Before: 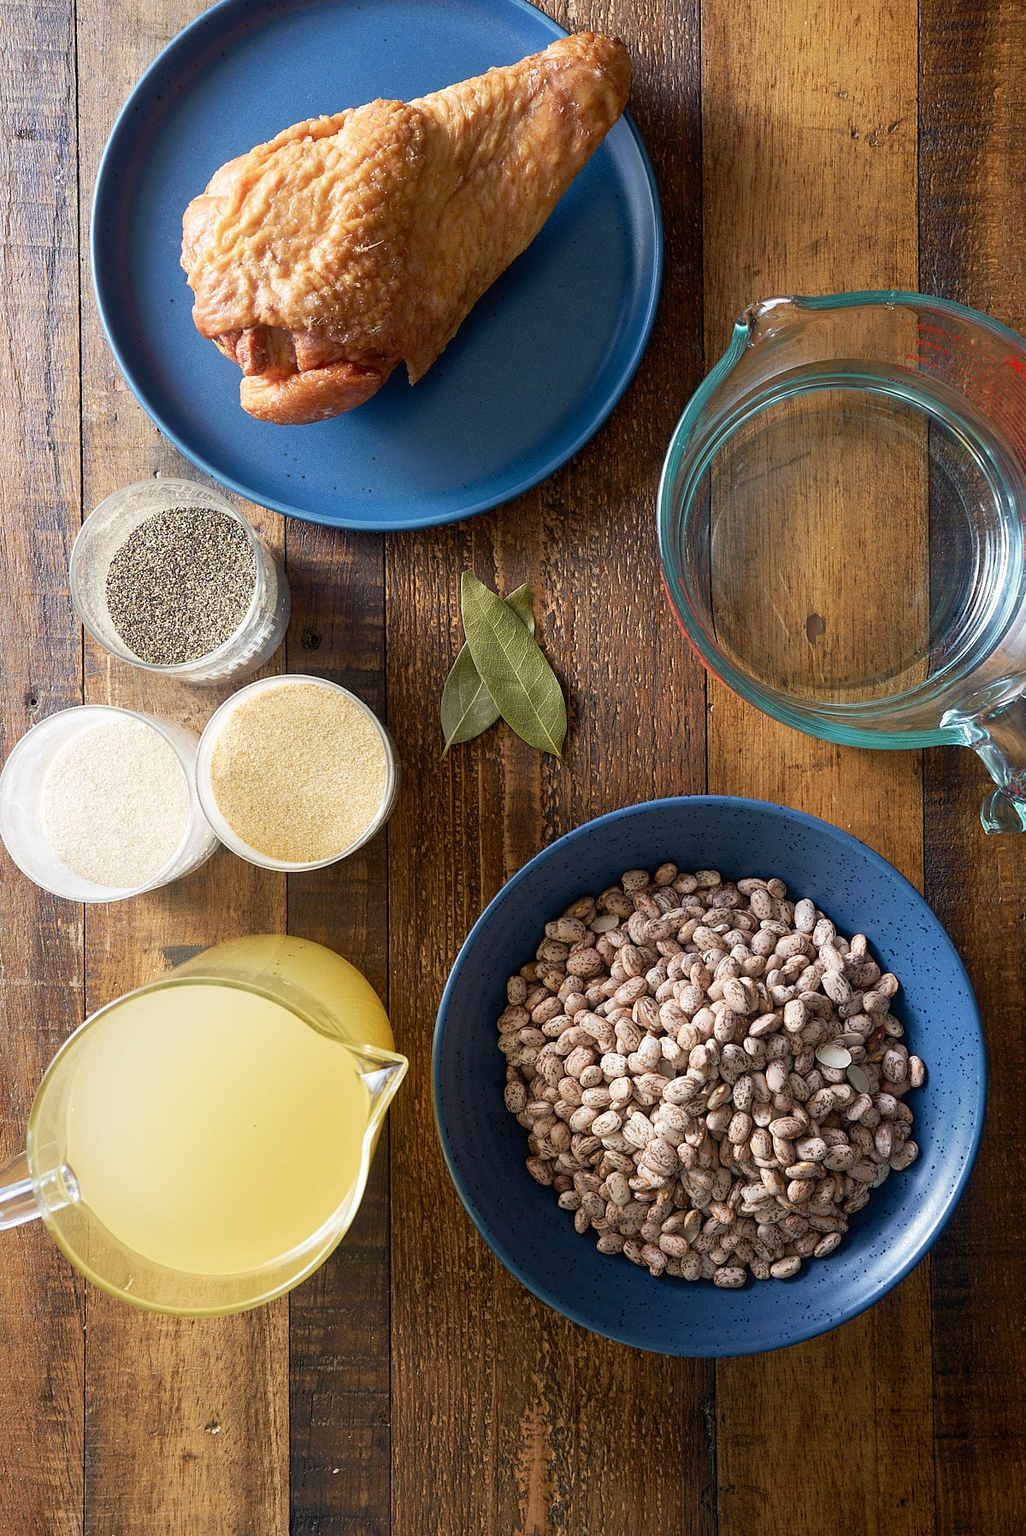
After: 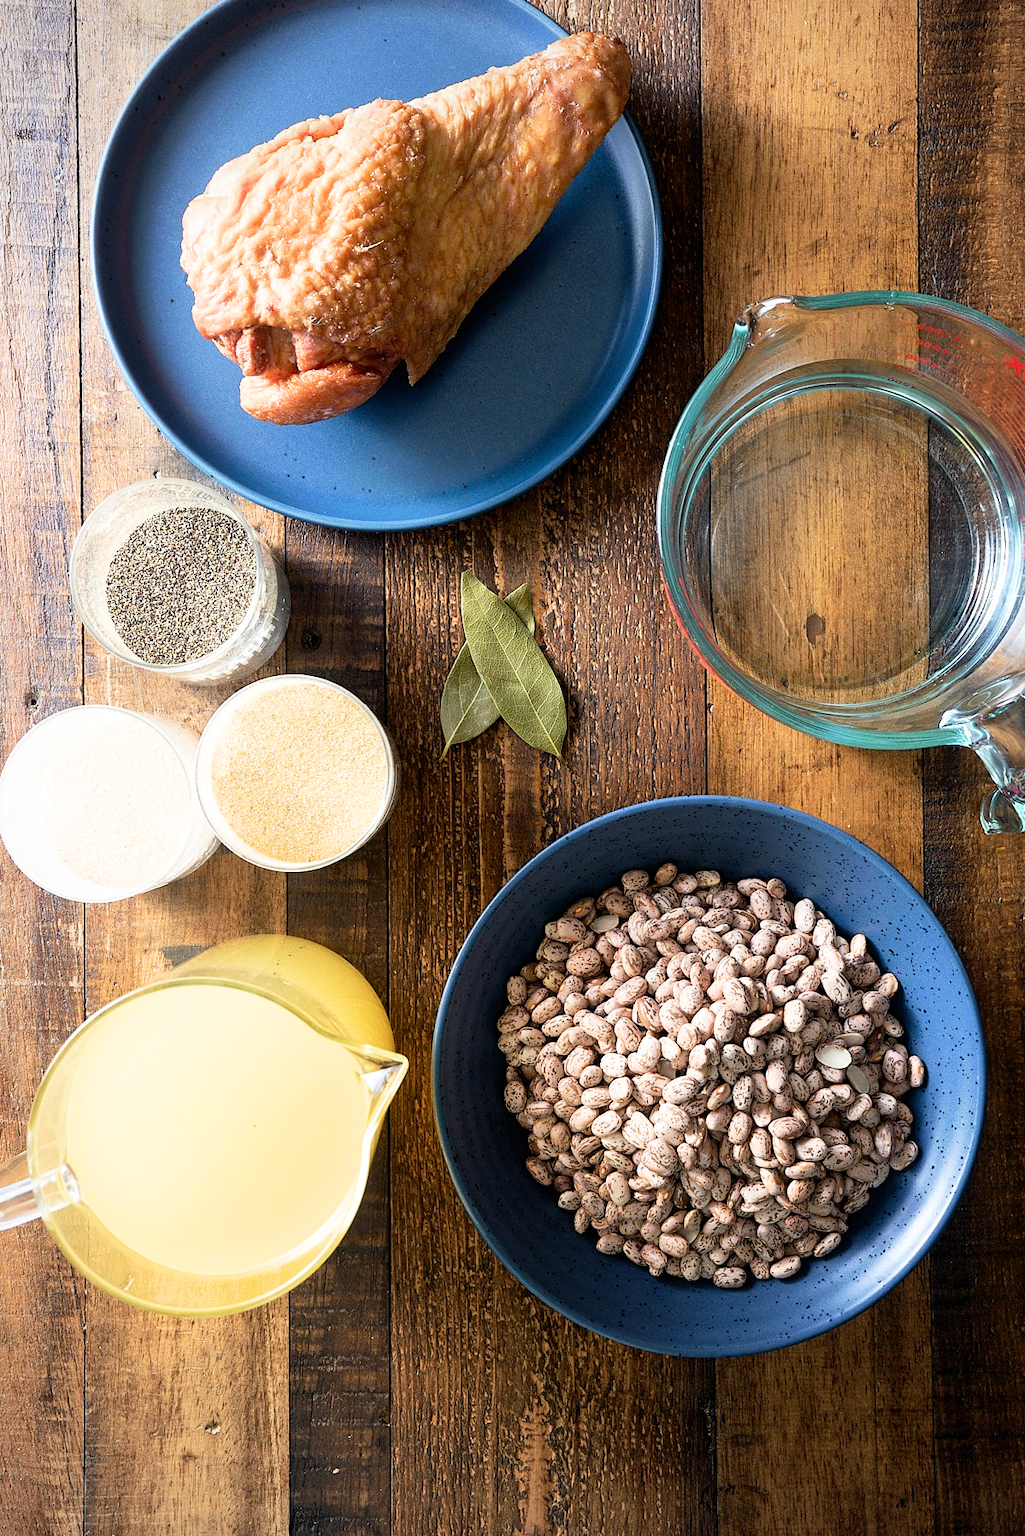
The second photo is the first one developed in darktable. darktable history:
color zones: curves: ch1 [(0, 0.513) (0.143, 0.524) (0.286, 0.511) (0.429, 0.506) (0.571, 0.503) (0.714, 0.503) (0.857, 0.508) (1, 0.513)]
vignetting: fall-off radius 93.62%, unbound false
filmic rgb: black relative exposure -8.04 EV, white relative exposure 3.01 EV, hardness 5.41, contrast 1.267
exposure: exposure 0.602 EV, compensate highlight preservation false
